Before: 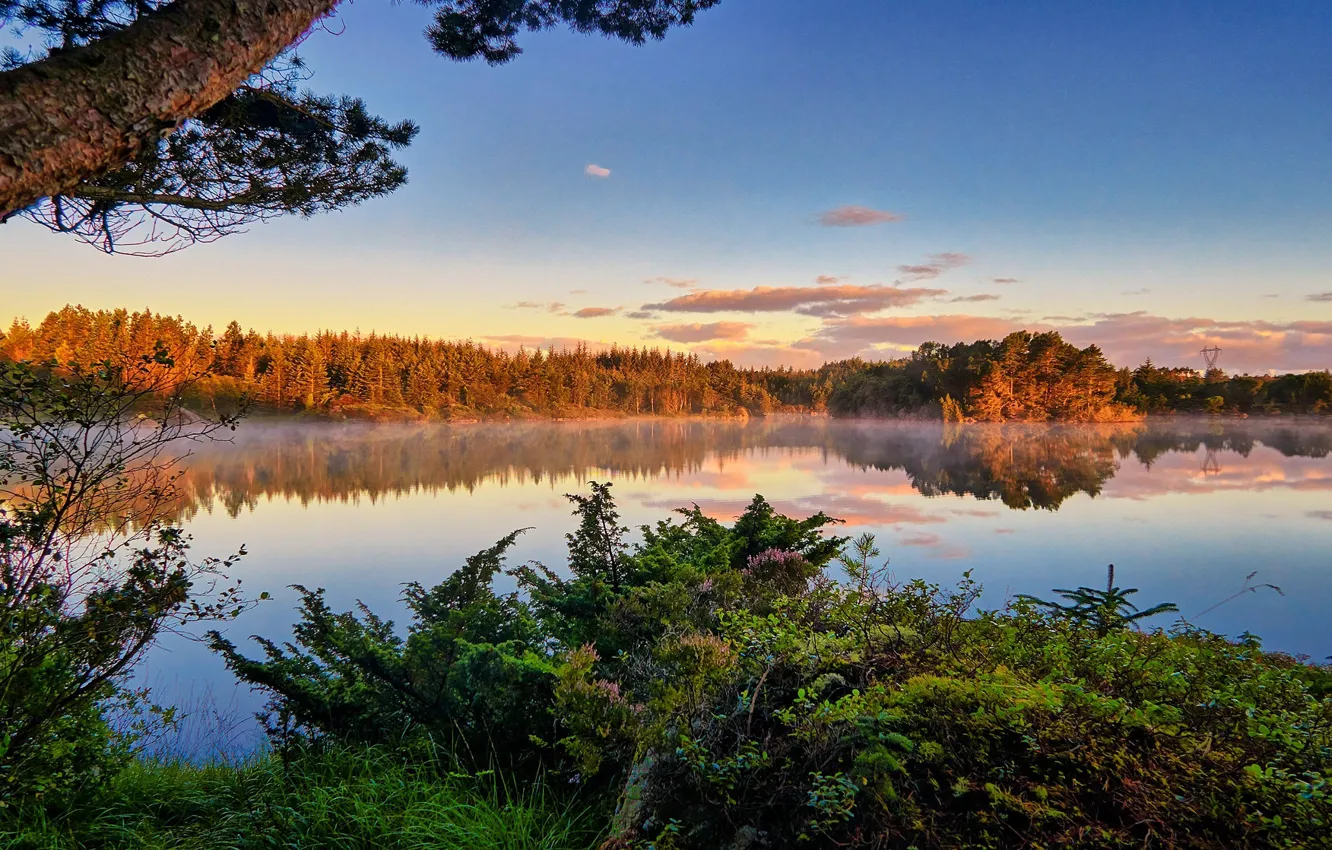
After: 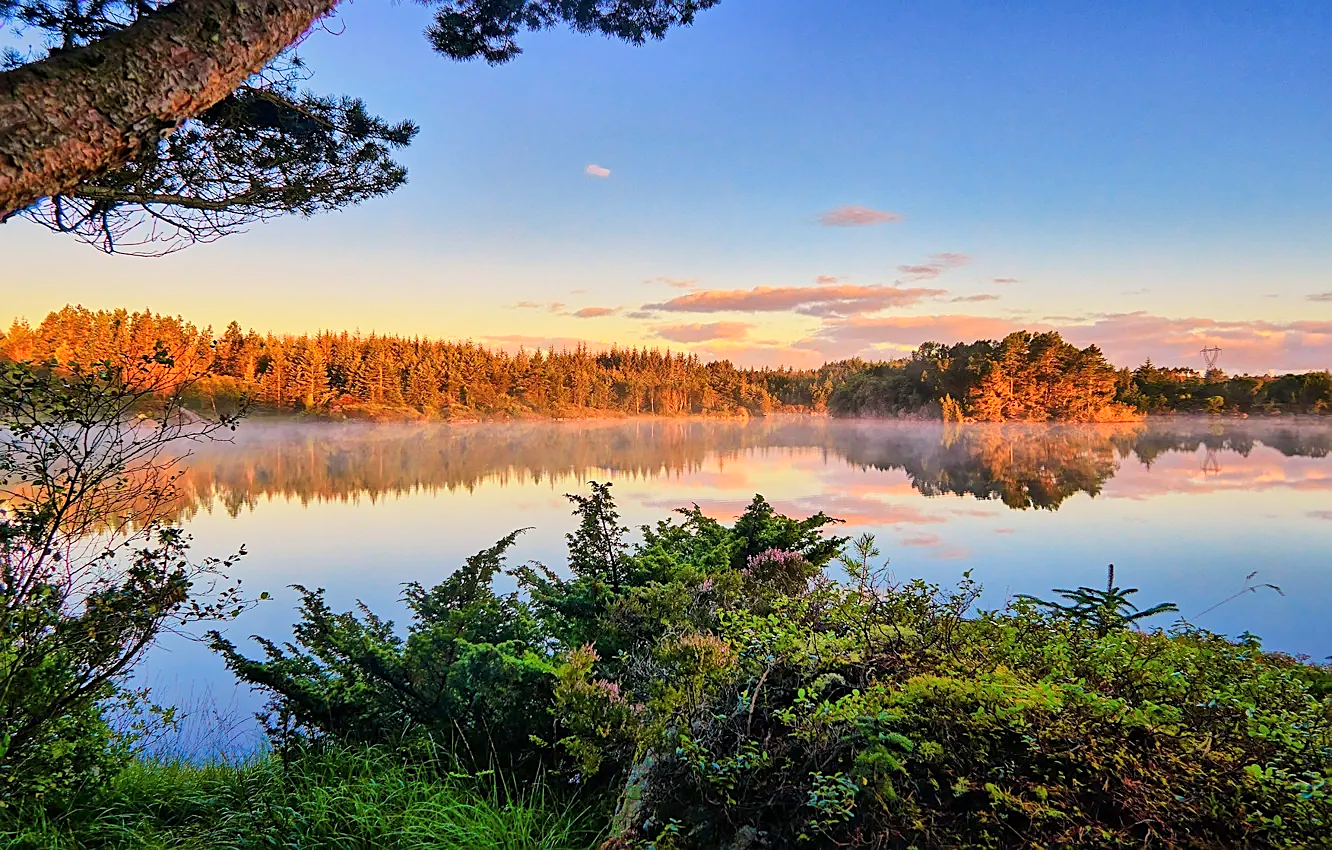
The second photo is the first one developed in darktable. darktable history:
sharpen: on, module defaults
base curve: curves: ch0 [(0, 0) (0.158, 0.273) (0.879, 0.895) (1, 1)]
